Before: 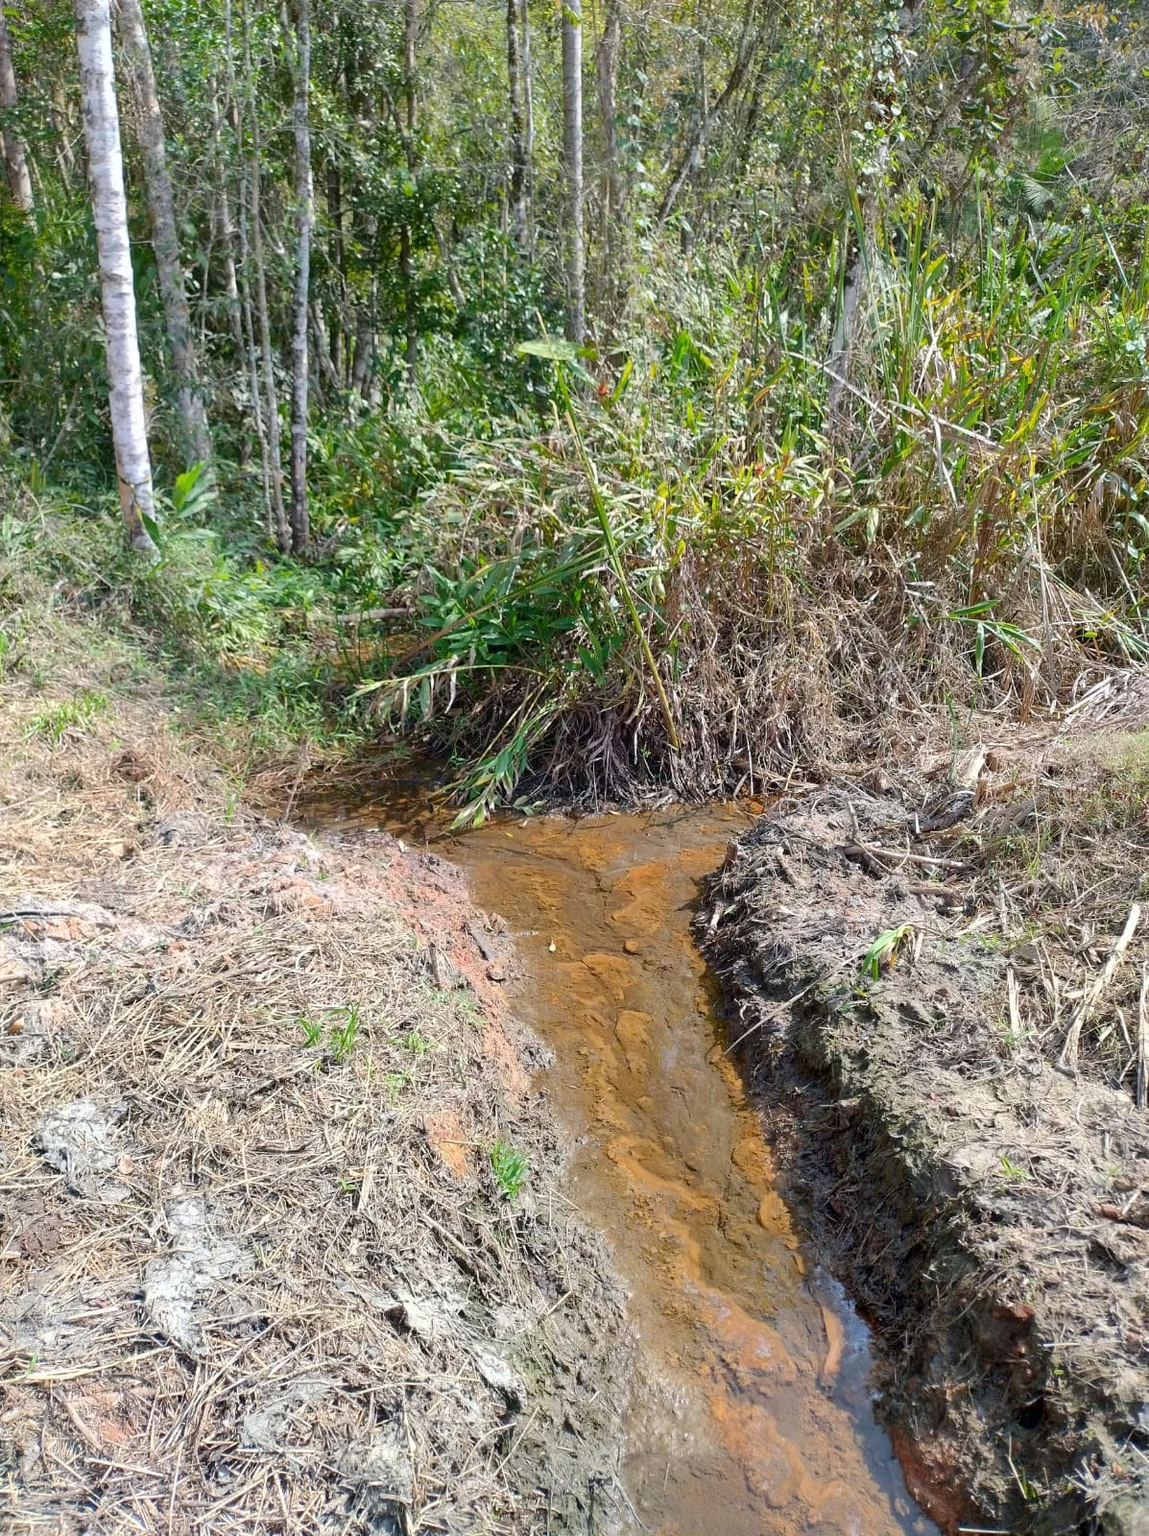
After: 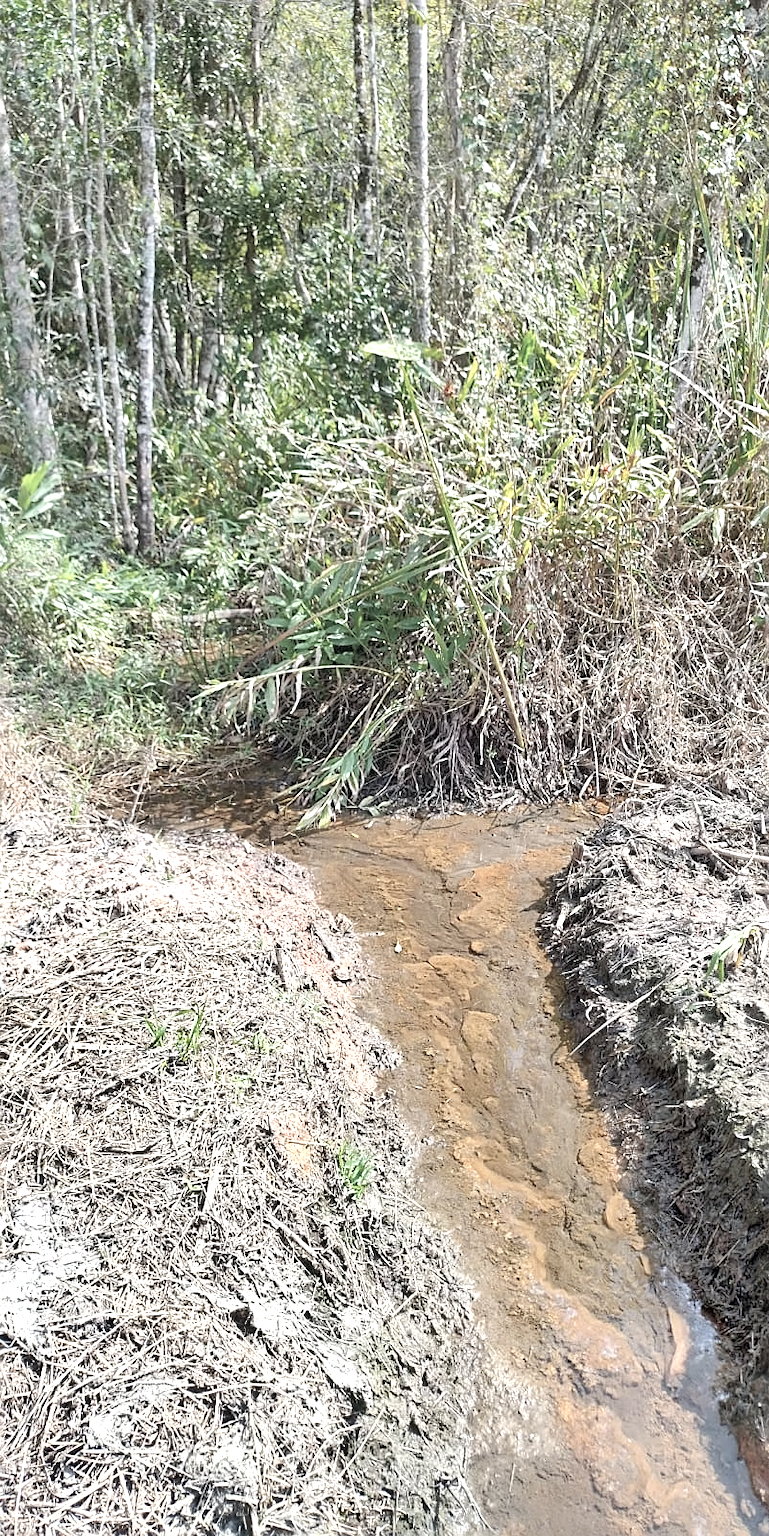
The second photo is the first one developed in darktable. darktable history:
exposure: black level correction 0, exposure 0.696 EV, compensate highlight preservation false
crop and rotate: left 13.529%, right 19.502%
shadows and highlights: shadows 12.28, white point adjustment 1.23, soften with gaussian
sharpen: on, module defaults
contrast brightness saturation: brightness 0.181, saturation -0.502
tone equalizer: edges refinement/feathering 500, mask exposure compensation -1.57 EV, preserve details no
